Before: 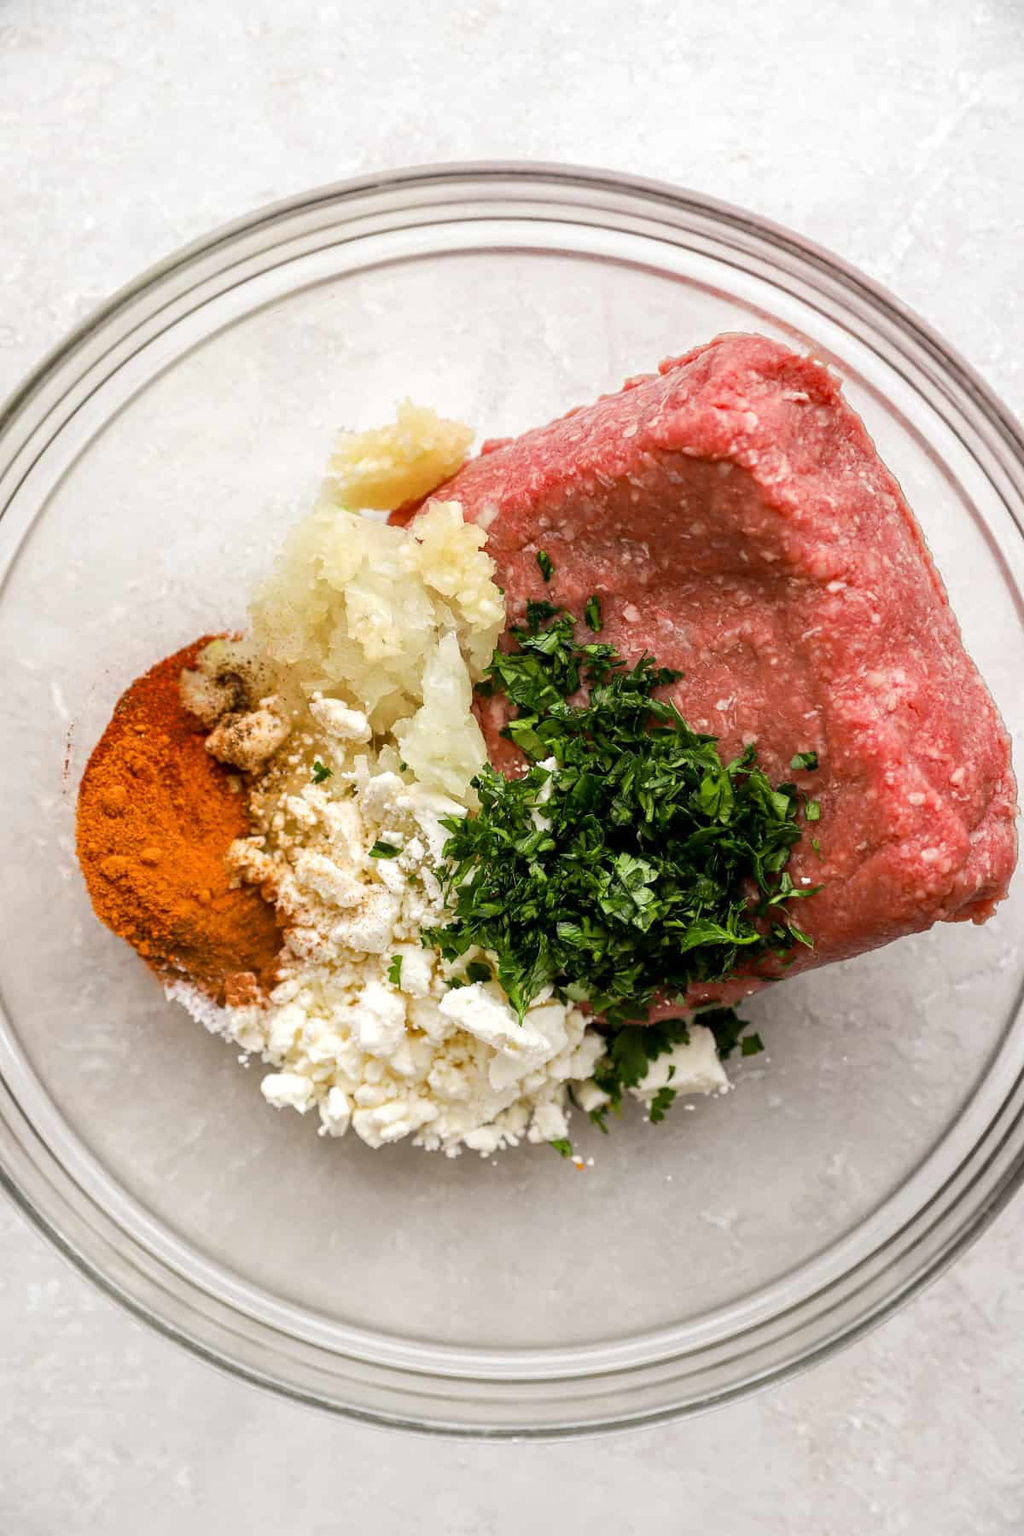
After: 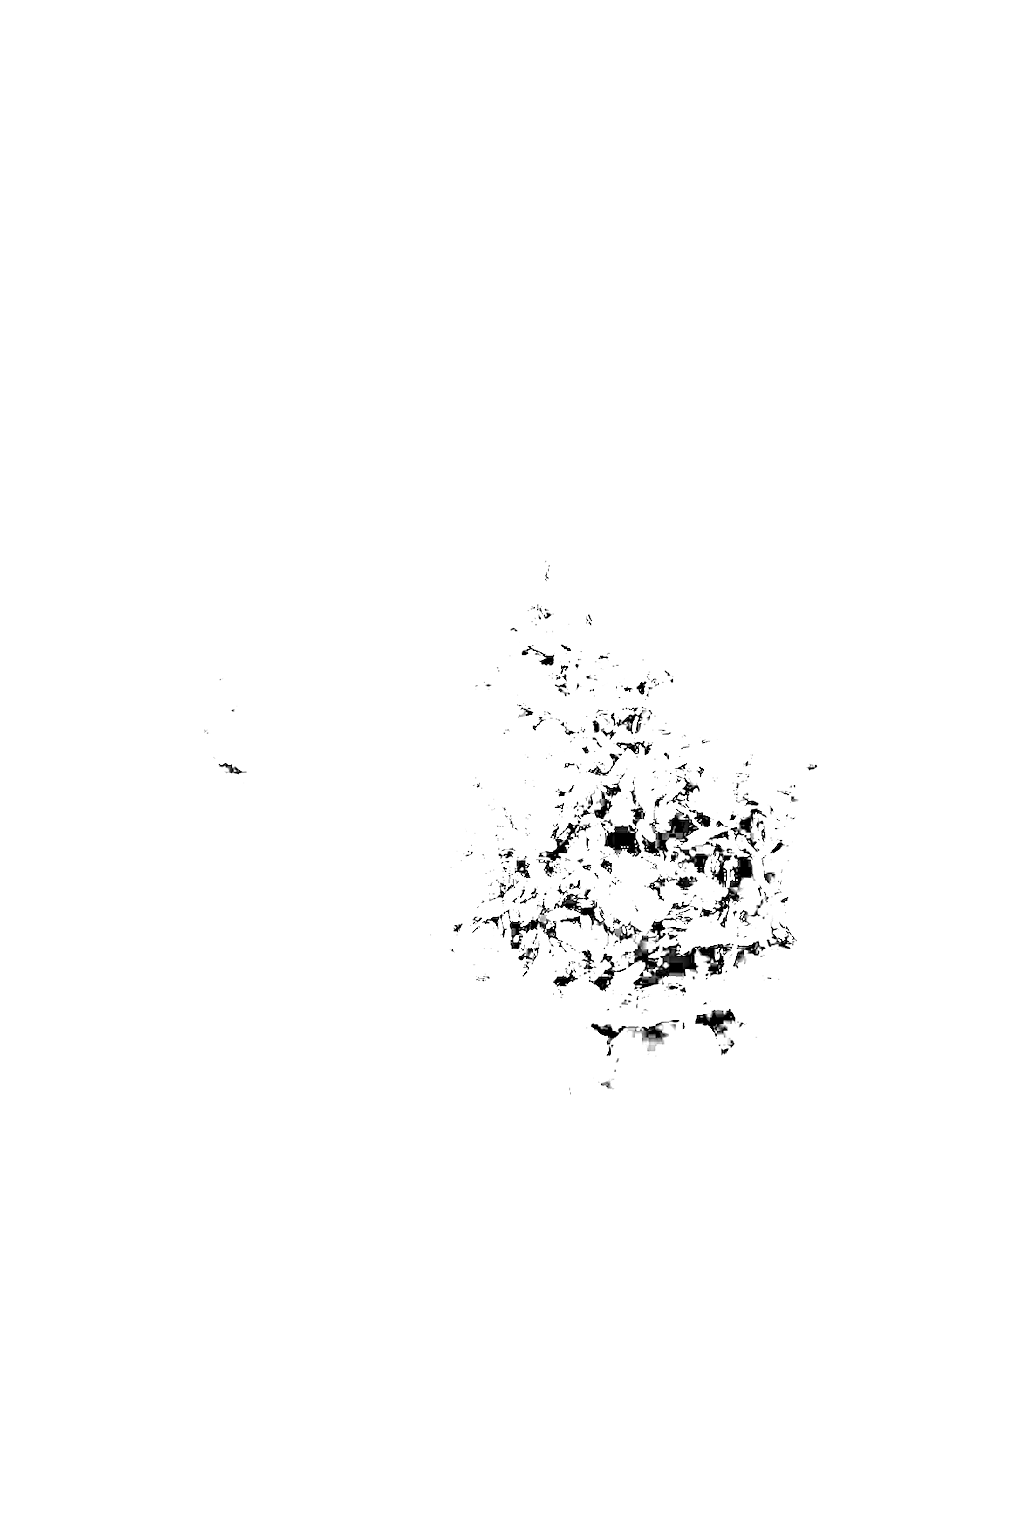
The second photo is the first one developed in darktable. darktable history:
highpass: on, module defaults
exposure: exposure 8 EV, compensate highlight preservation false
sharpen: on, module defaults
